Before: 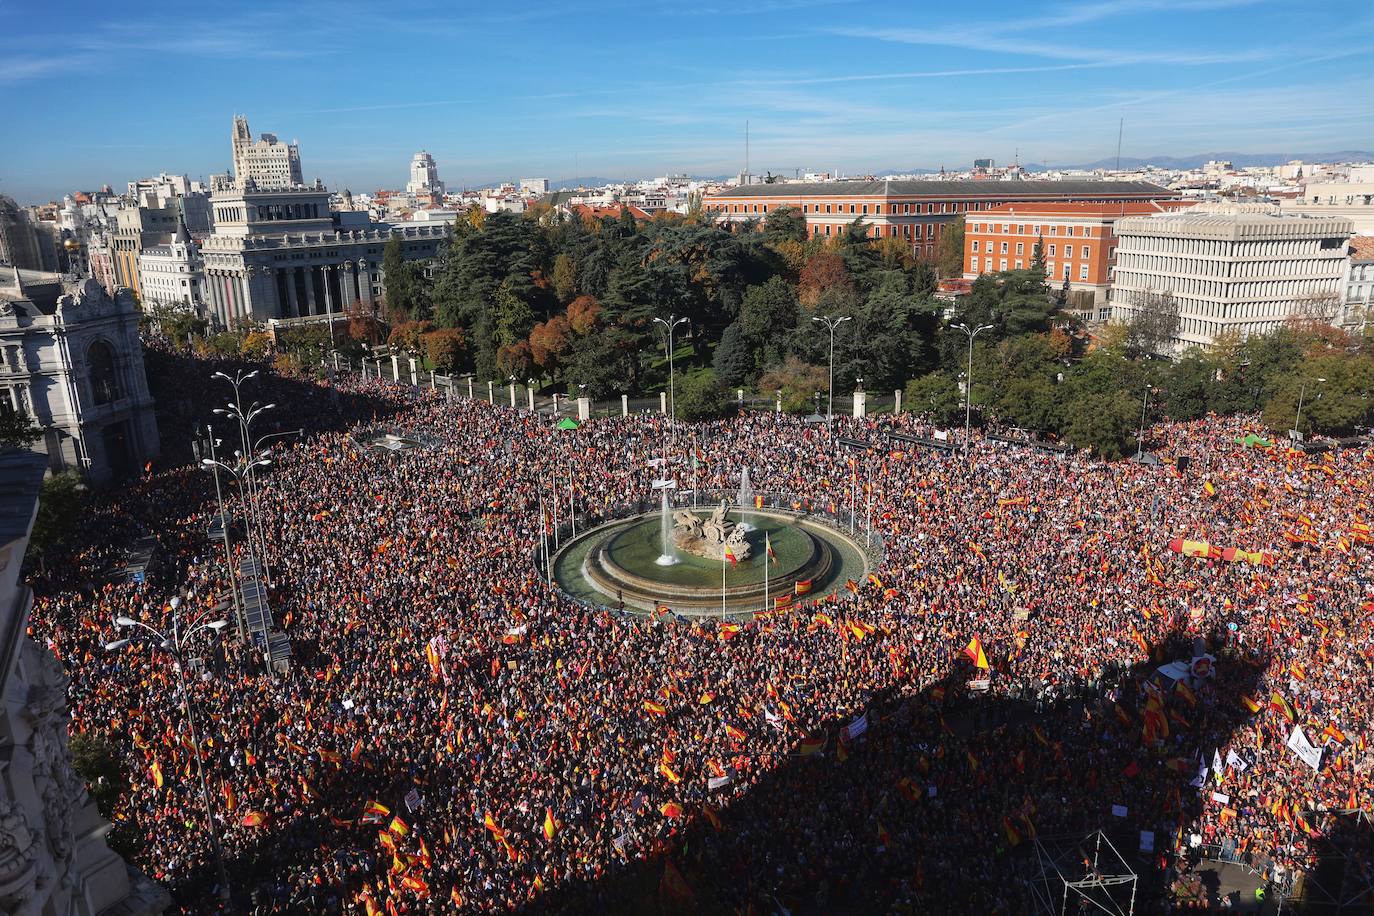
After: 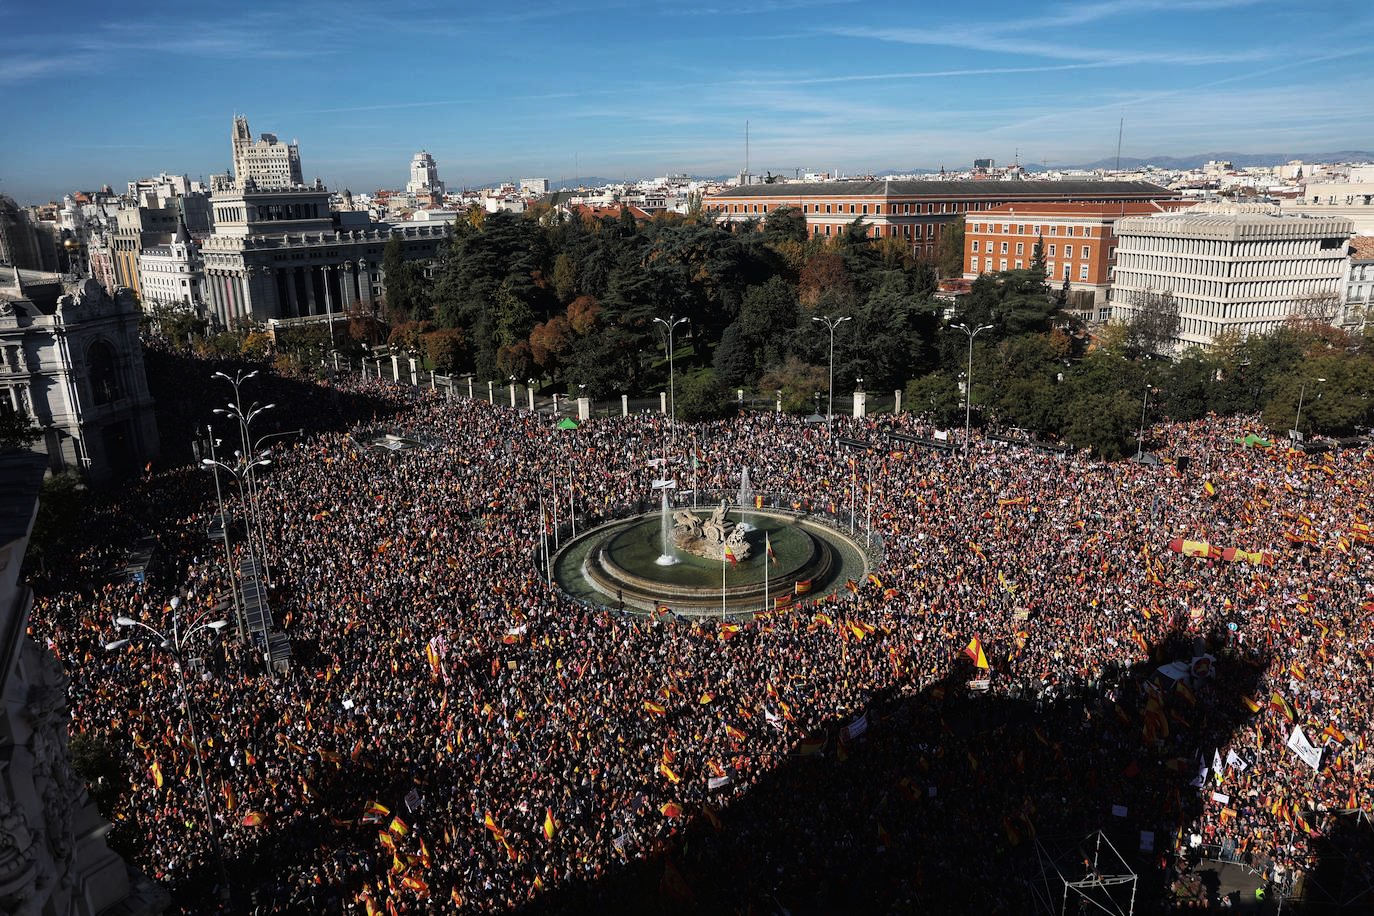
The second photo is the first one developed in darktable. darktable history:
tone curve: curves: ch0 [(0, 0) (0.153, 0.06) (1, 1)], color space Lab, linked channels, preserve colors none
